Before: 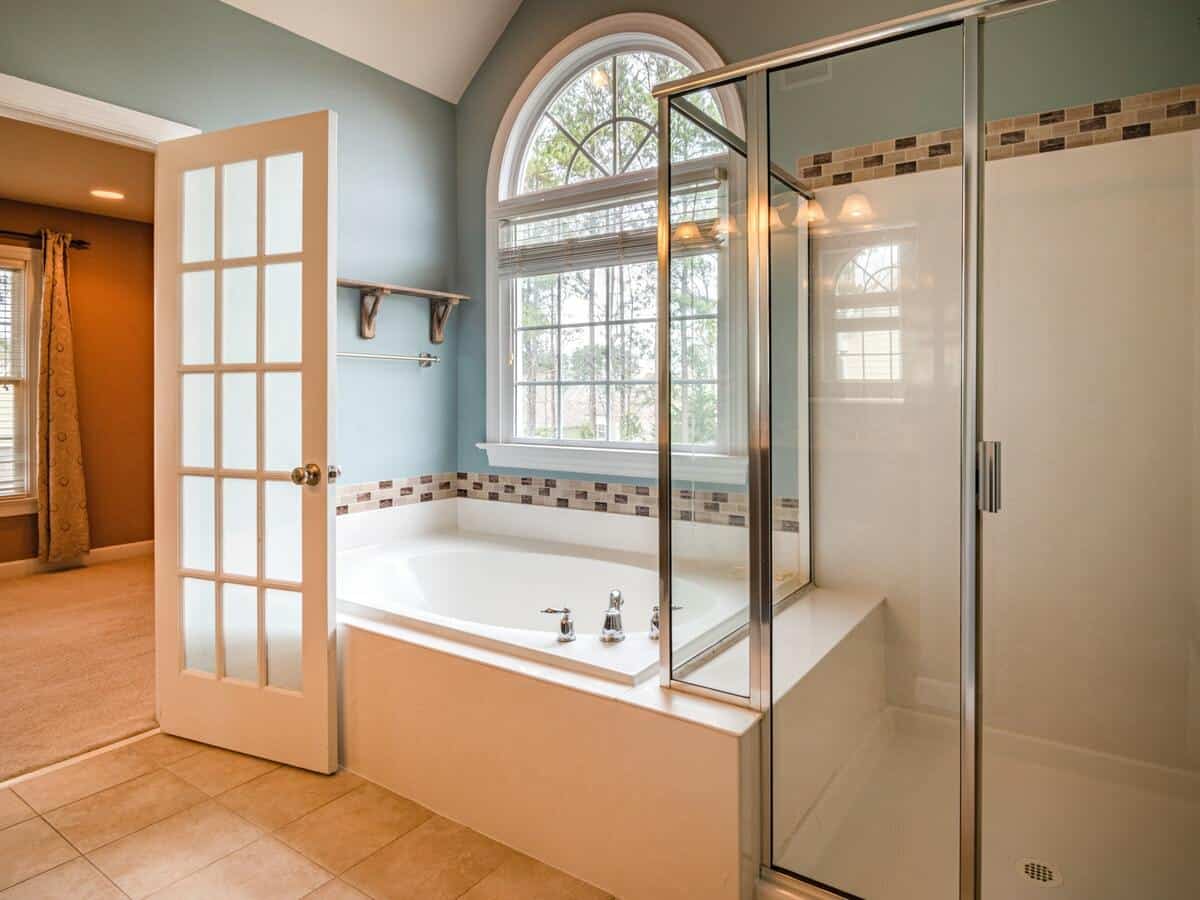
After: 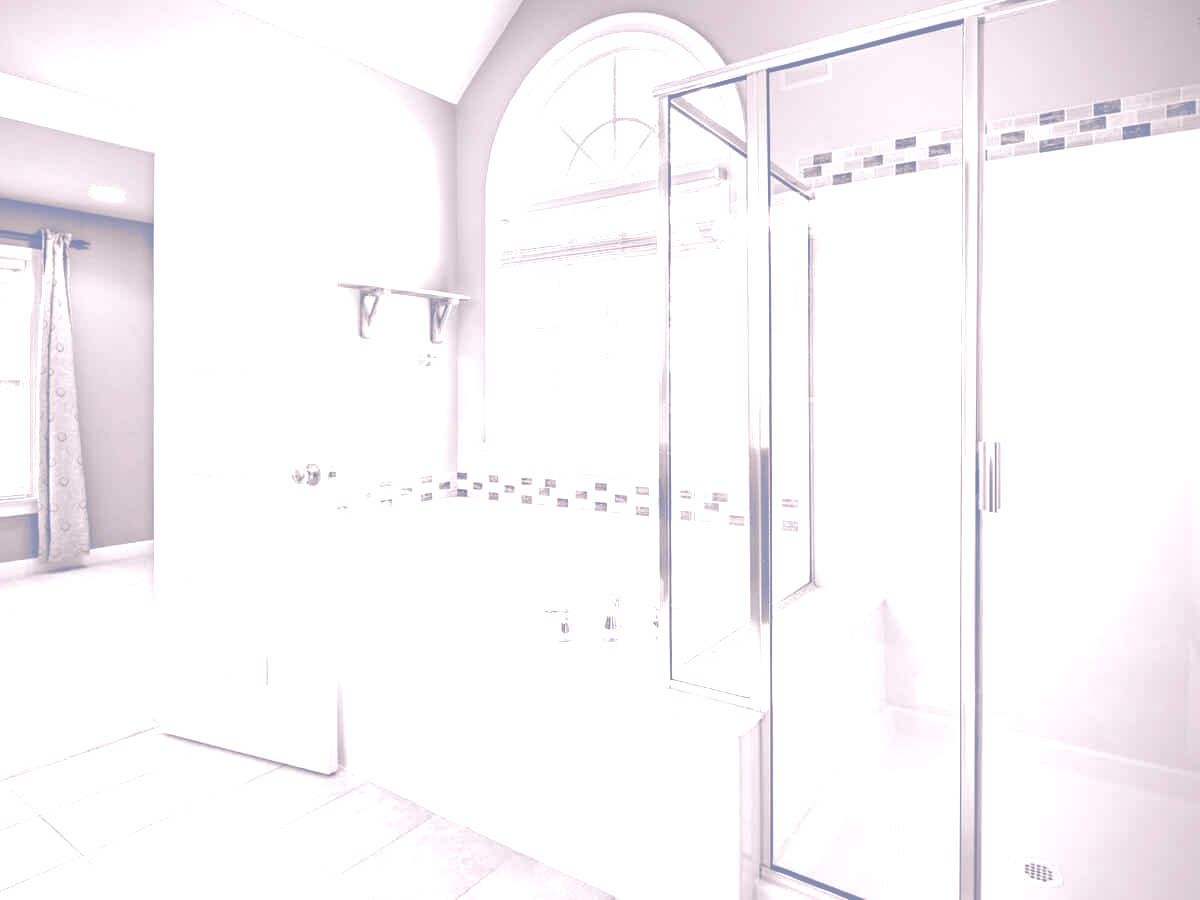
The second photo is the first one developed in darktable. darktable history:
tone curve: curves: ch0 [(0, 0.129) (0.187, 0.207) (0.729, 0.789) (1, 1)], color space Lab, linked channels, preserve colors none
split-toning: shadows › hue 226.8°, shadows › saturation 1, highlights › saturation 0, balance -61.41
colorize: hue 25.2°, saturation 83%, source mix 82%, lightness 79%, version 1 | blend: blend mode multiply, opacity 100%; mask: uniform (no mask)
